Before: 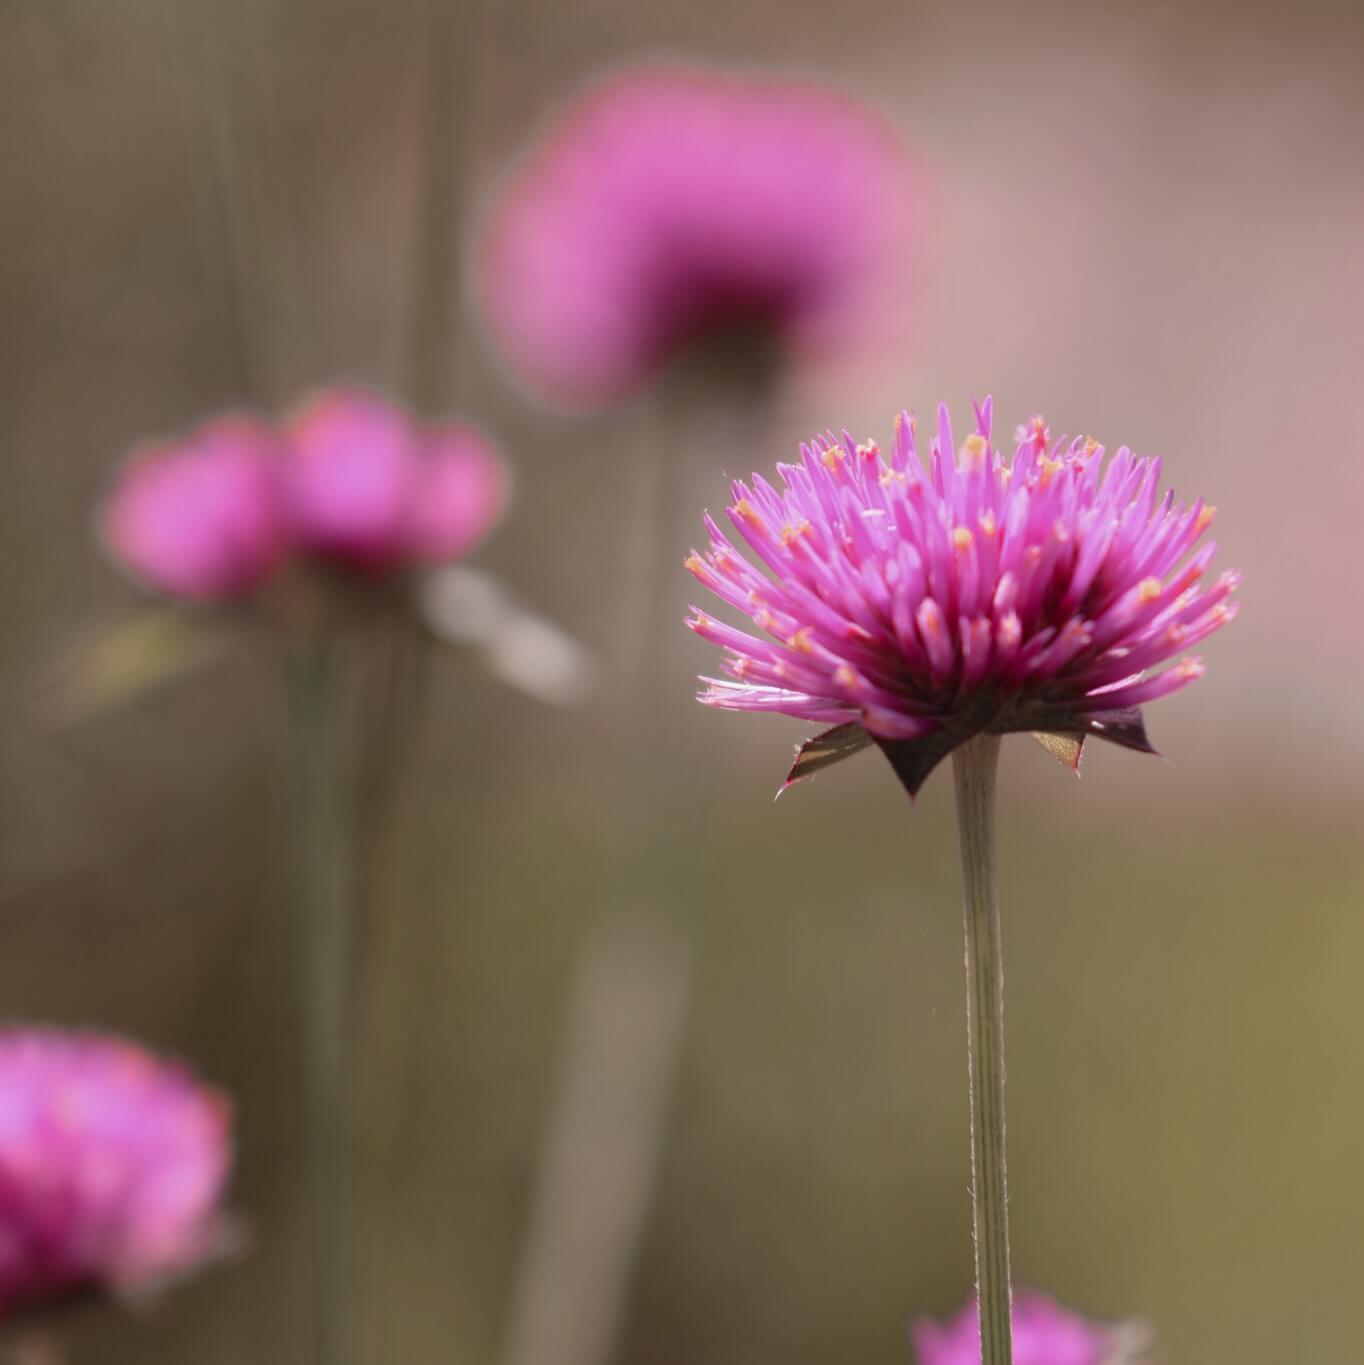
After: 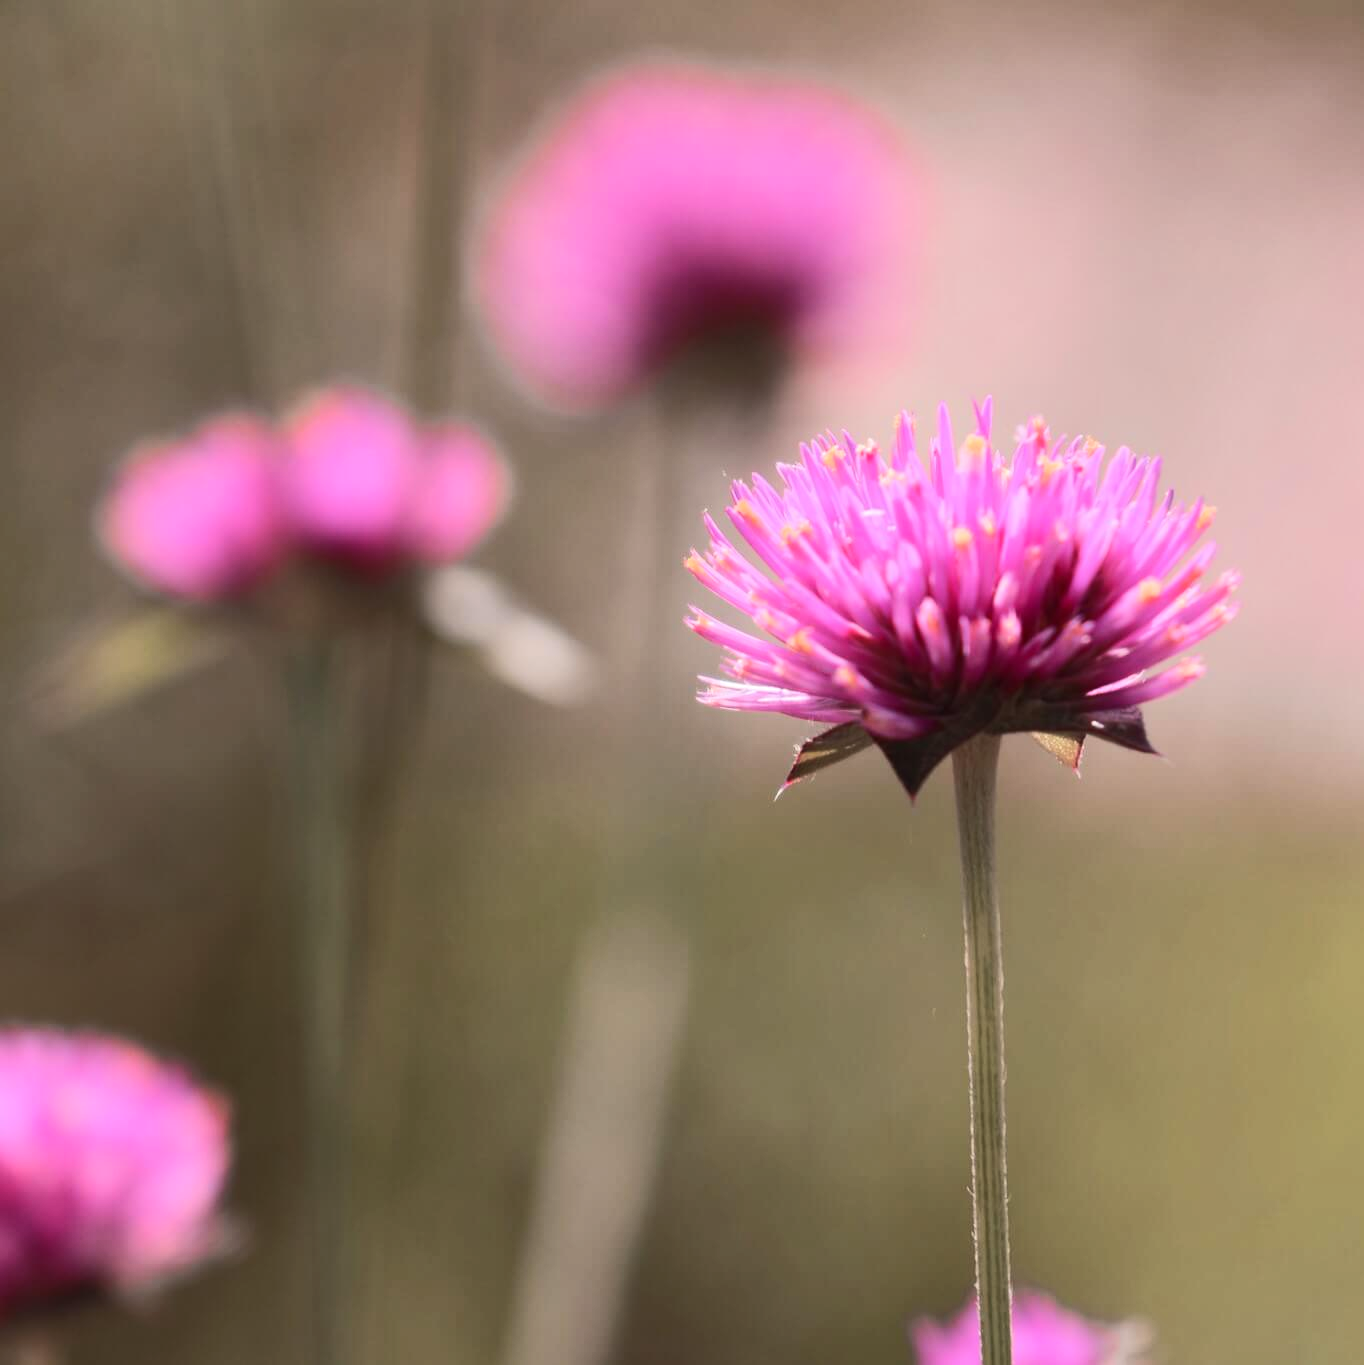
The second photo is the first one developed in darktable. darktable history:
tone equalizer: -8 EV 0.016 EV, -7 EV -0.005 EV, -6 EV 0.028 EV, -5 EV 0.031 EV, -4 EV 0.26 EV, -3 EV 0.647 EV, -2 EV 0.557 EV, -1 EV 0.203 EV, +0 EV 0.04 EV, edges refinement/feathering 500, mask exposure compensation -1.57 EV, preserve details no
